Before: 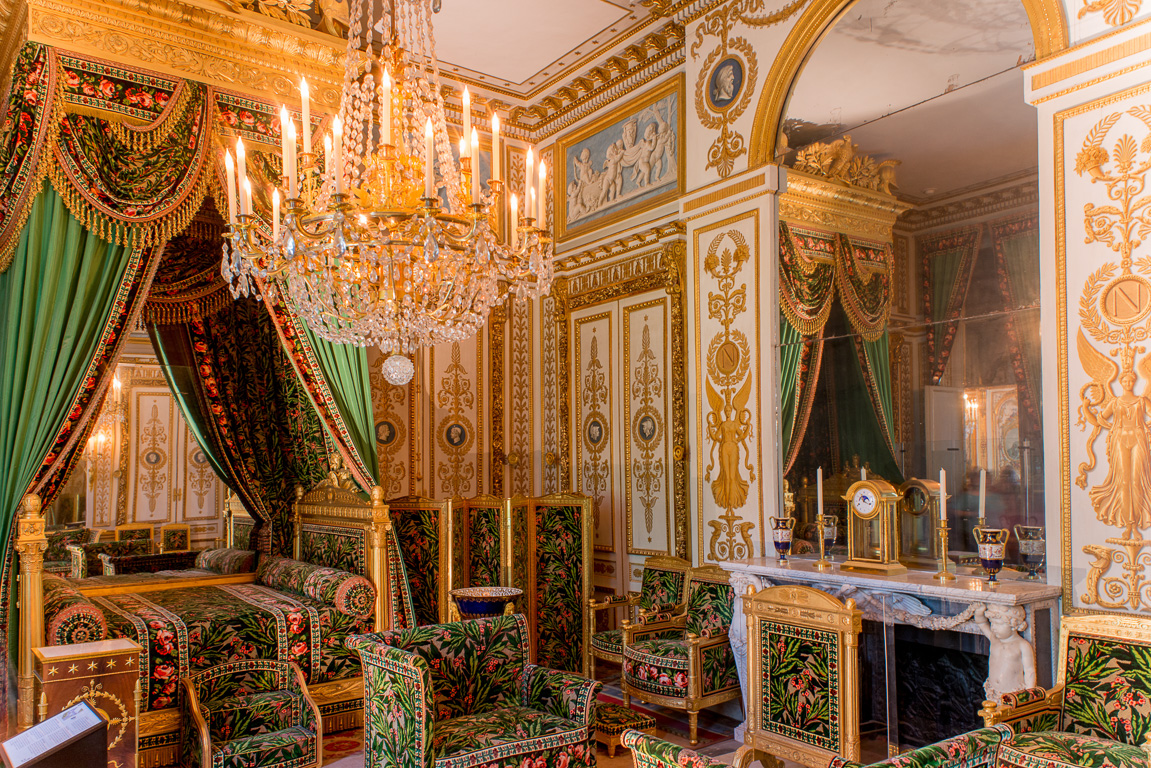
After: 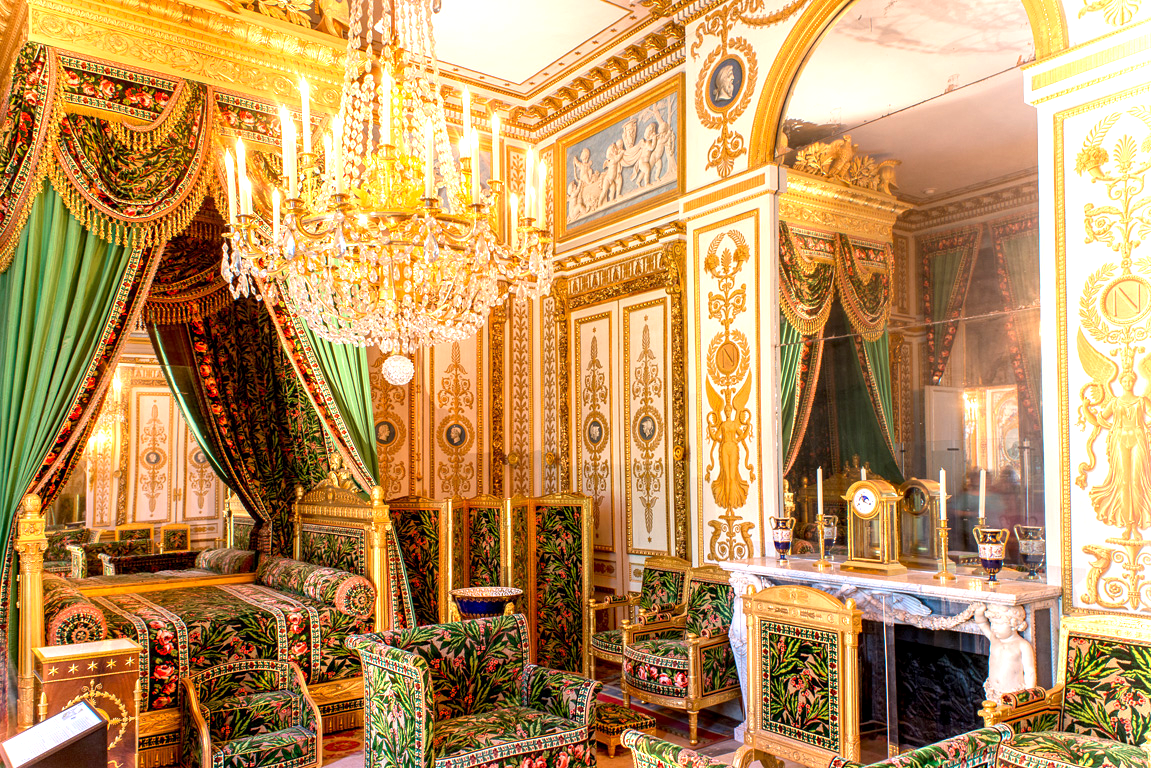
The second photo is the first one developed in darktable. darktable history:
exposure: black level correction 0.001, exposure 1.12 EV, compensate highlight preservation false
